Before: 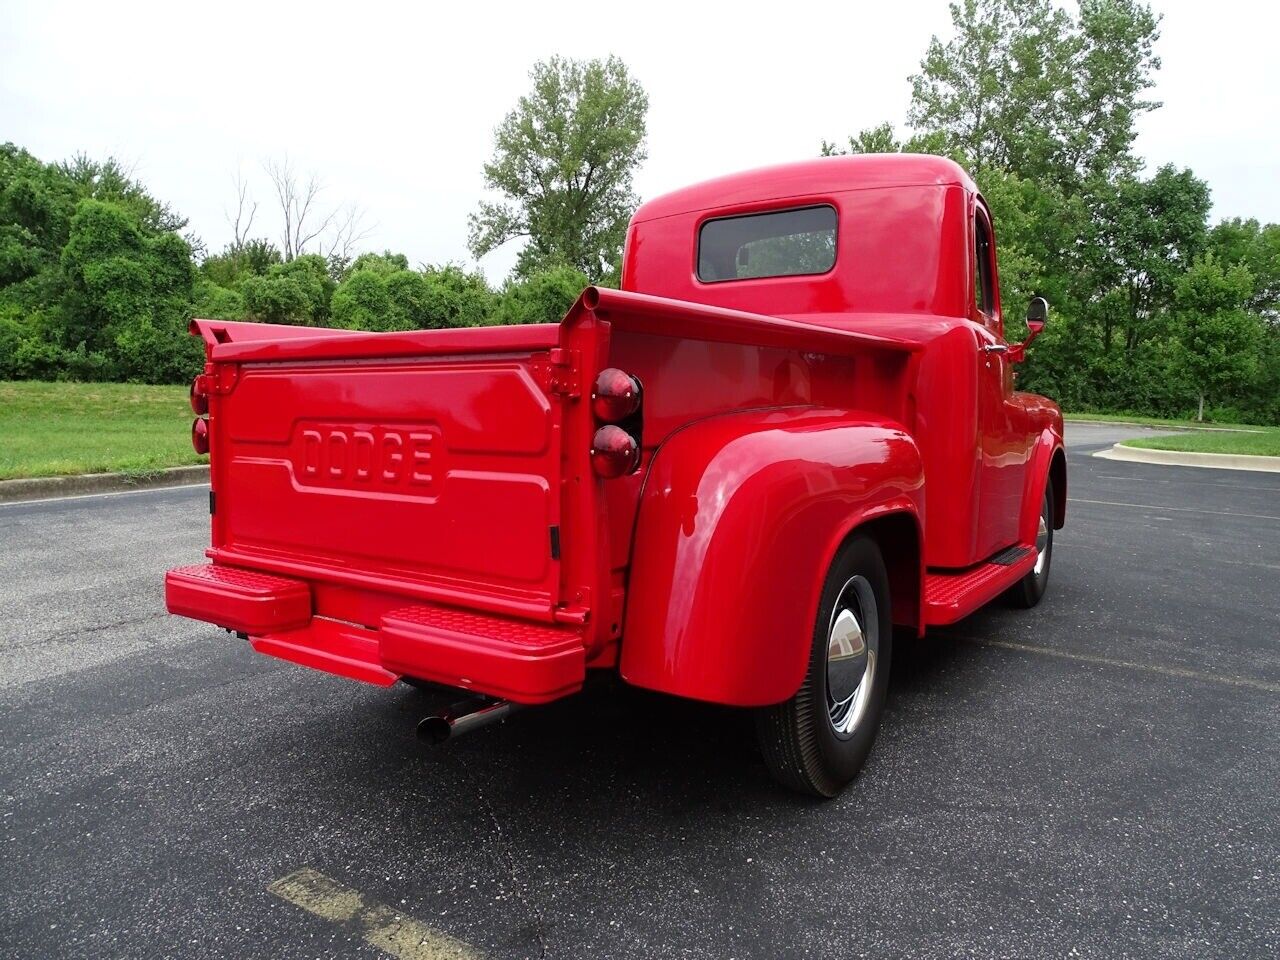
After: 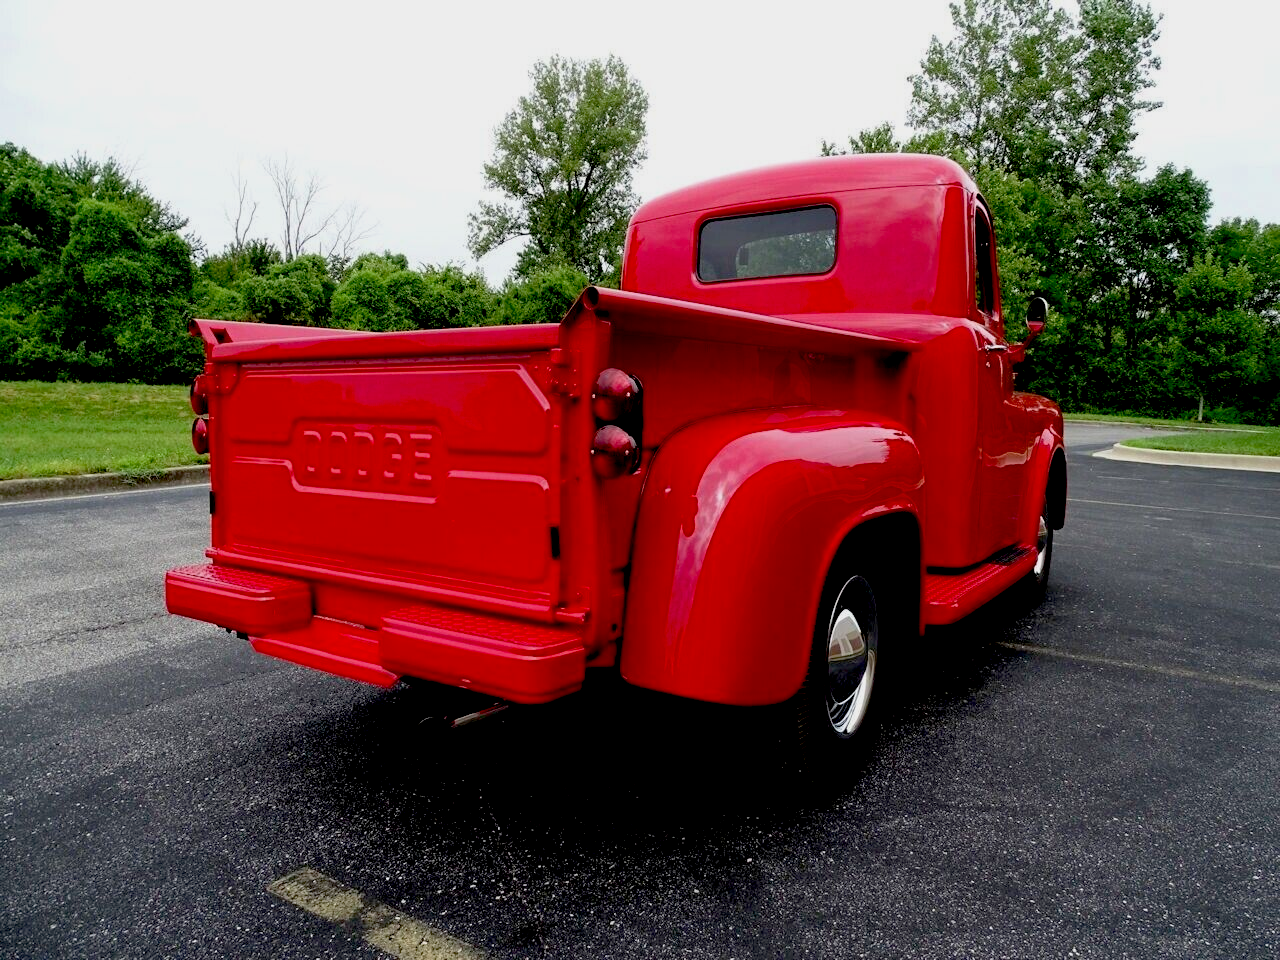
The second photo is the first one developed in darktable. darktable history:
exposure: black level correction 0.046, exposure -0.23 EV, compensate exposure bias true, compensate highlight preservation false
